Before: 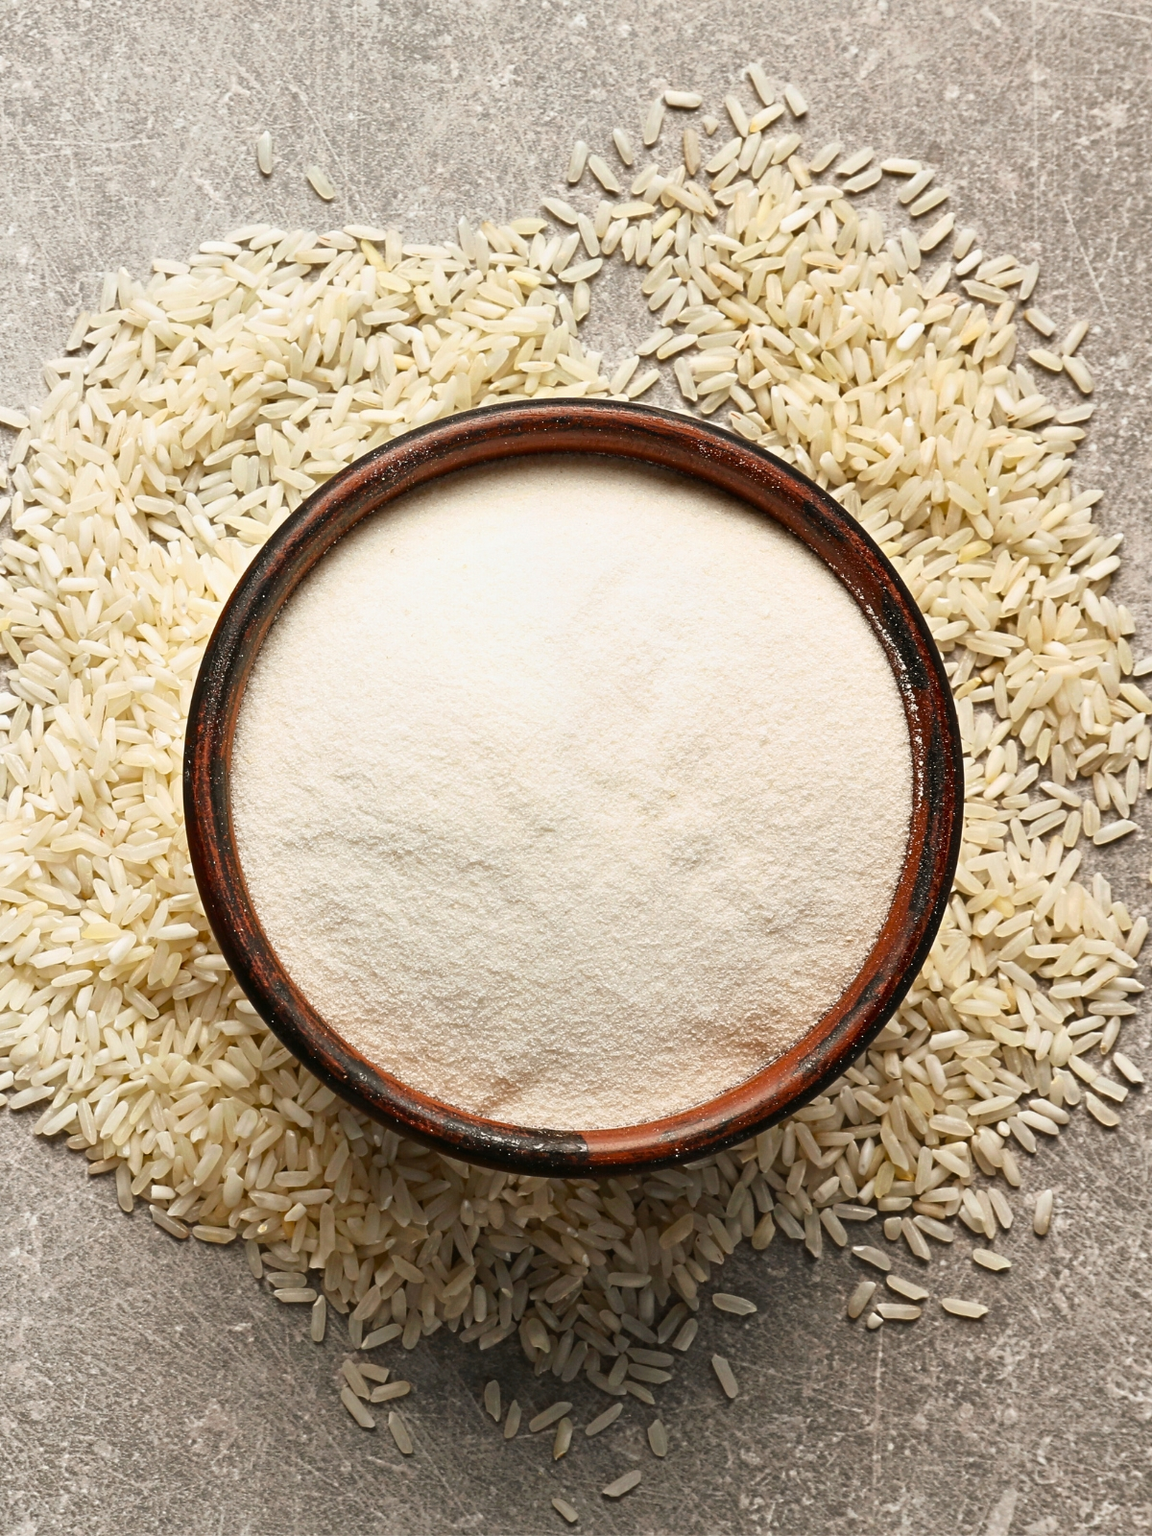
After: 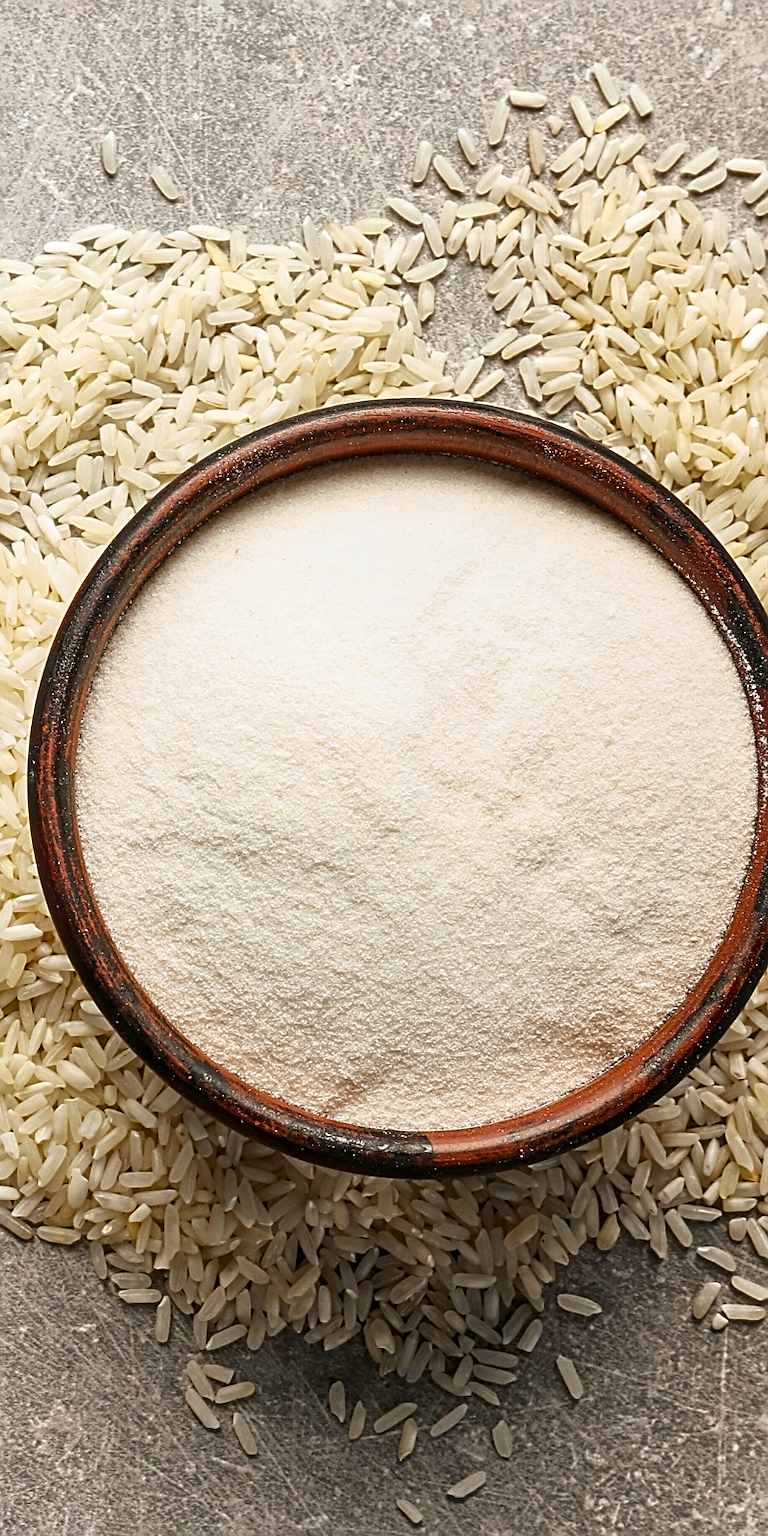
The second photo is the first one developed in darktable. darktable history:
sharpen: on, module defaults
local contrast: on, module defaults
crop and rotate: left 13.537%, right 19.796%
white balance: emerald 1
